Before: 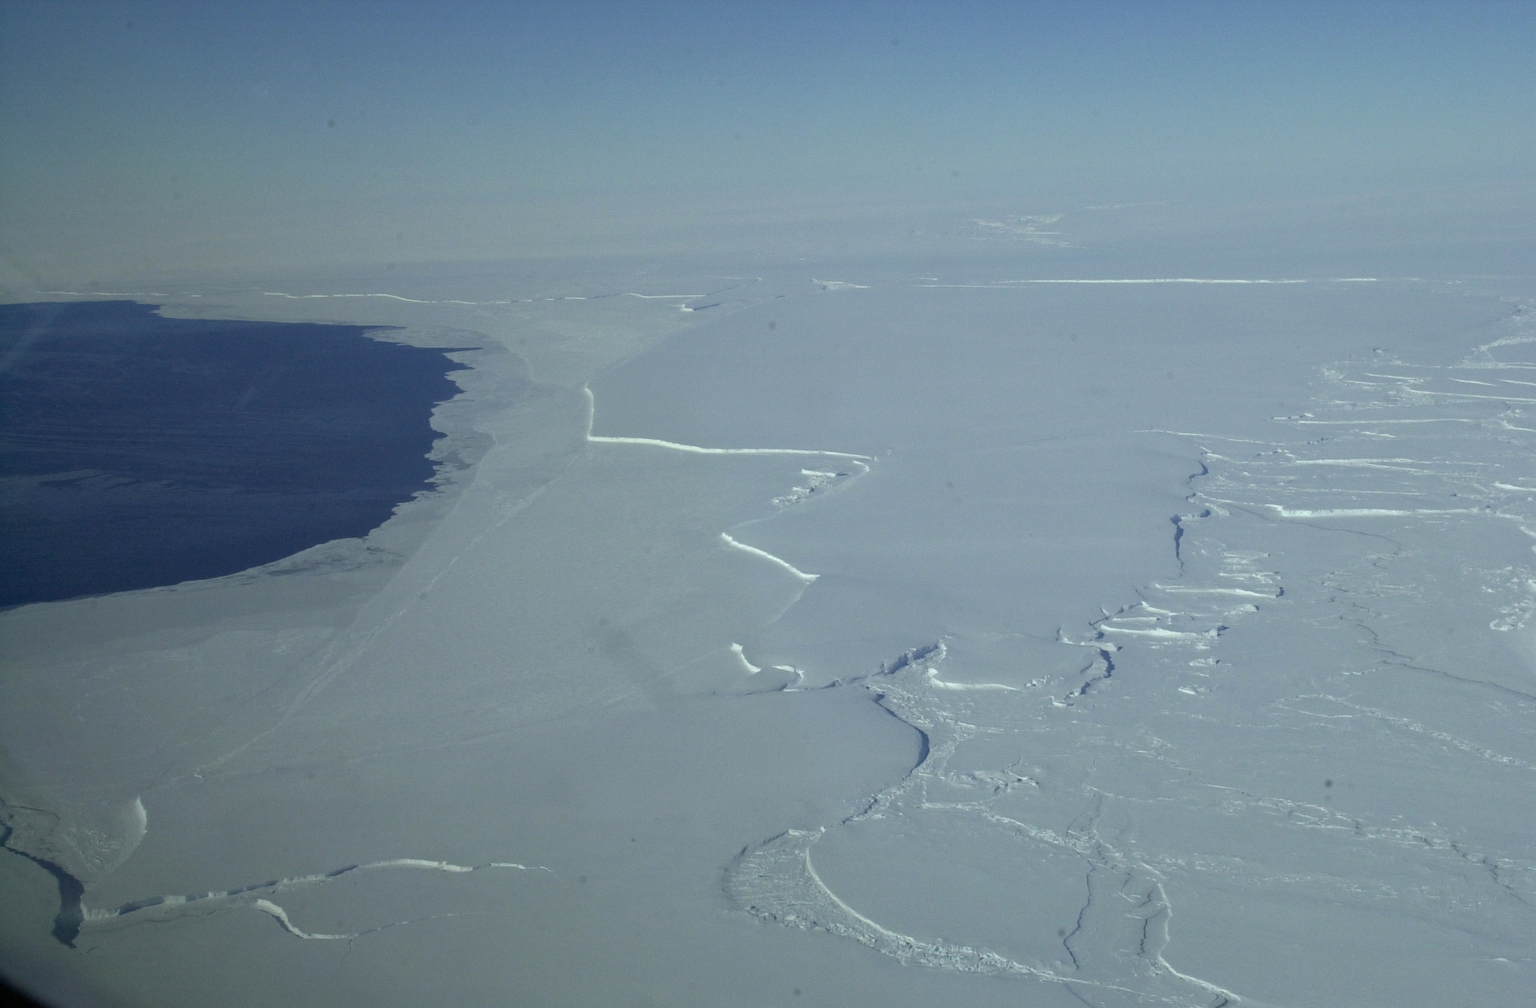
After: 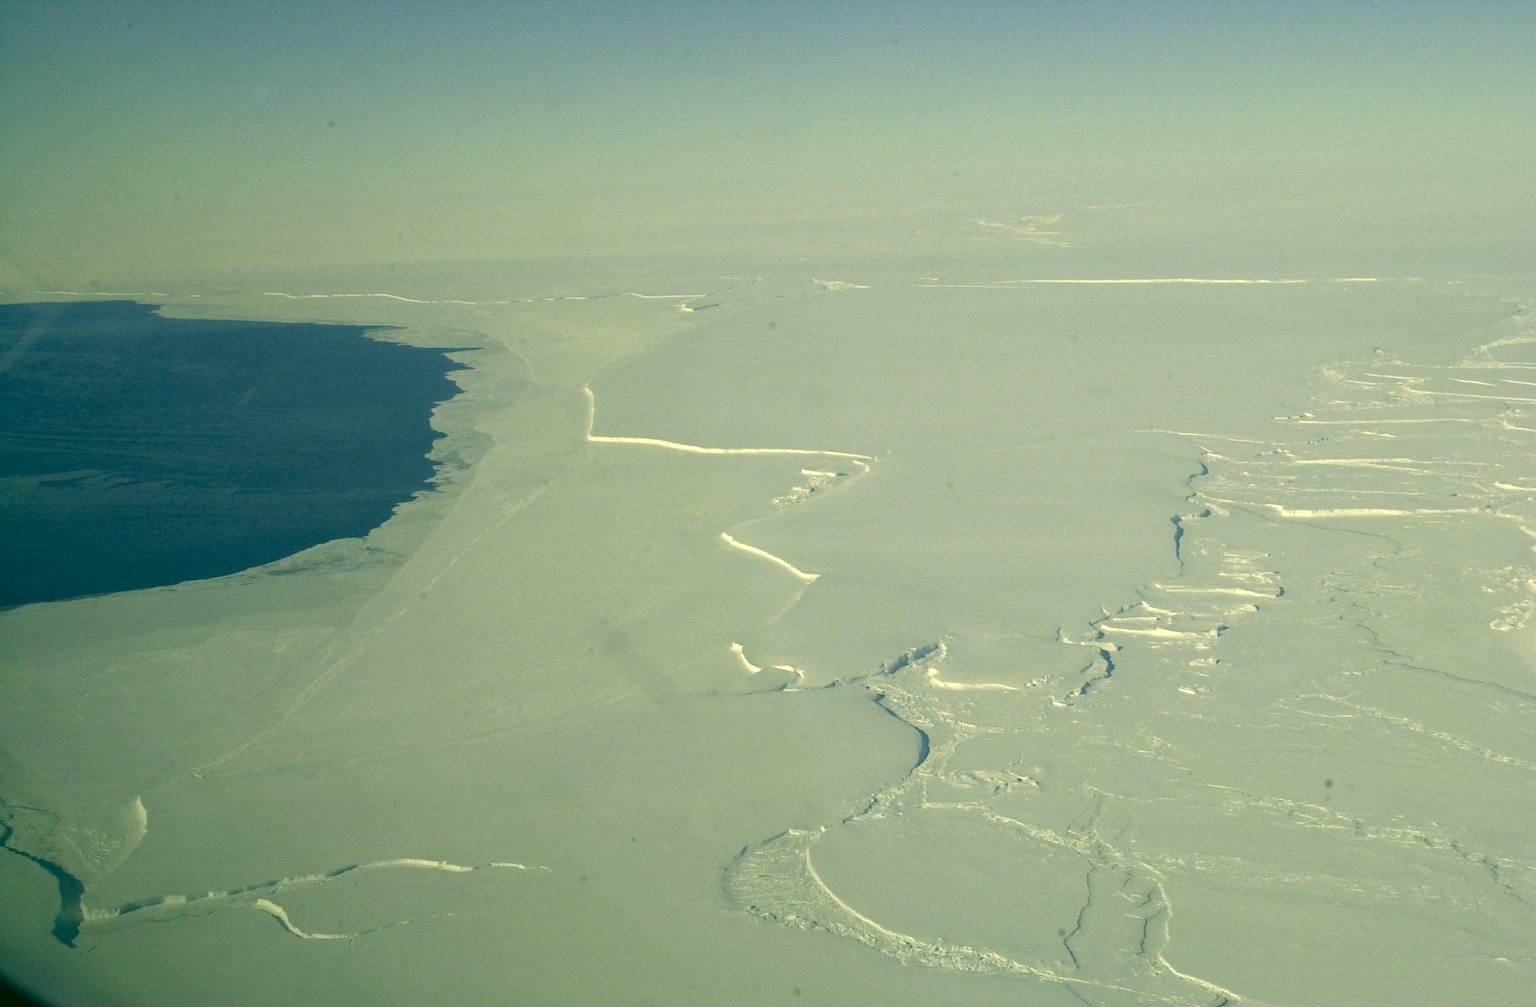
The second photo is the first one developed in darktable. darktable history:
color correction: highlights a* 5.61, highlights b* 32.88, shadows a* -26.04, shadows b* 3.8
exposure: black level correction -0.001, exposure 0.529 EV, compensate exposure bias true, compensate highlight preservation false
